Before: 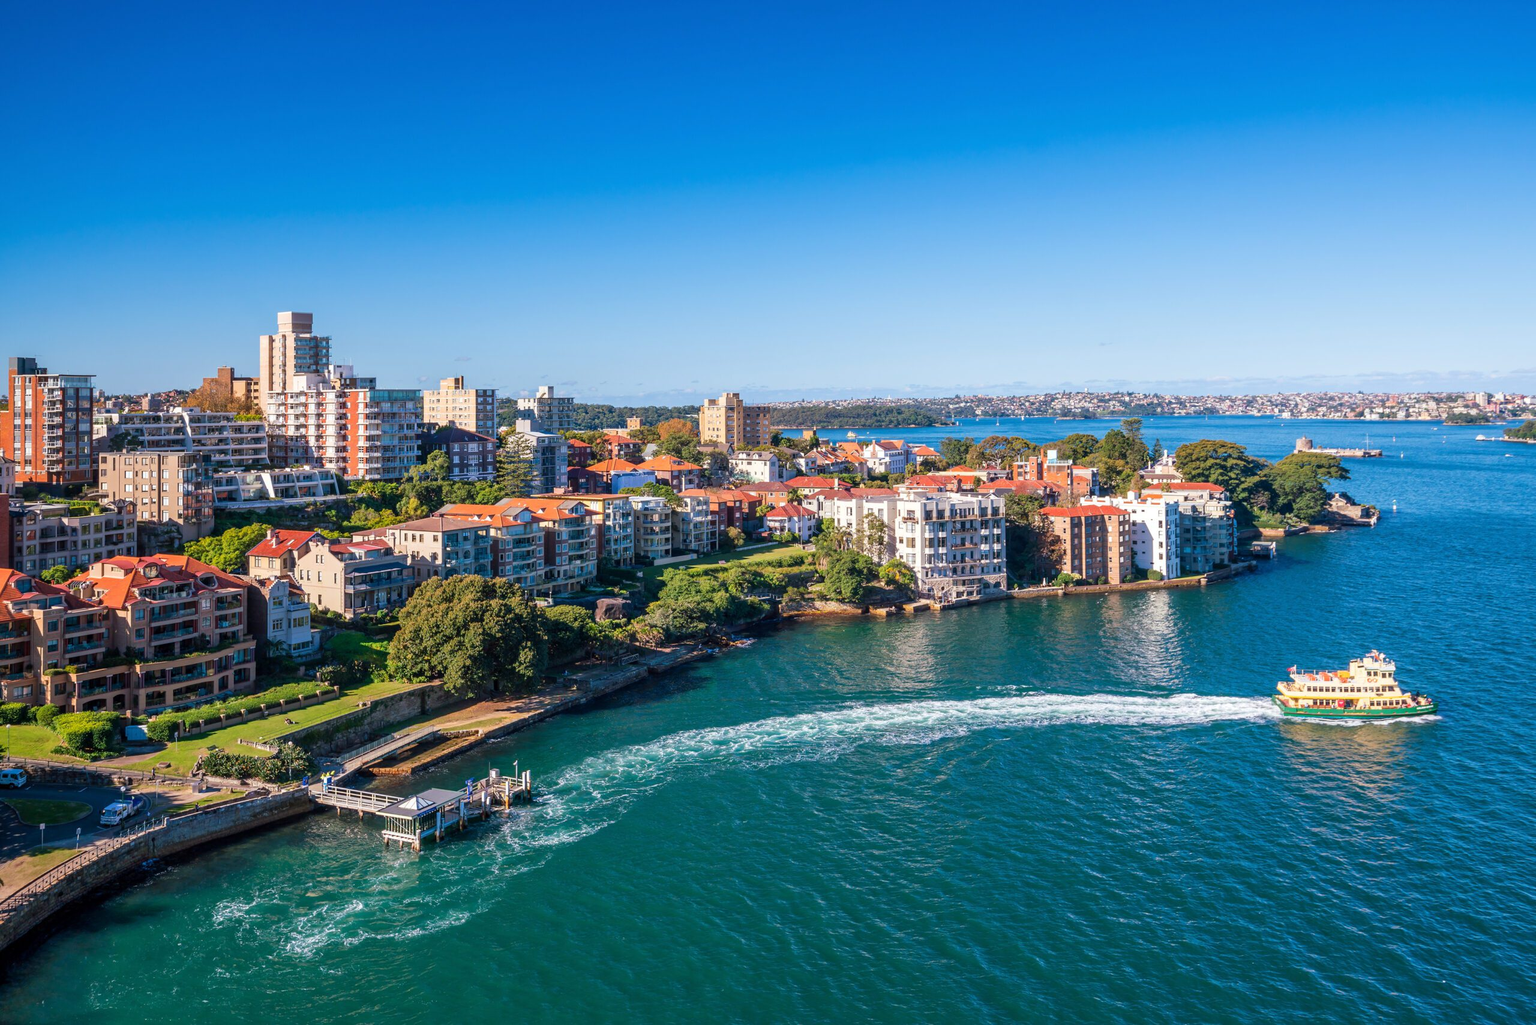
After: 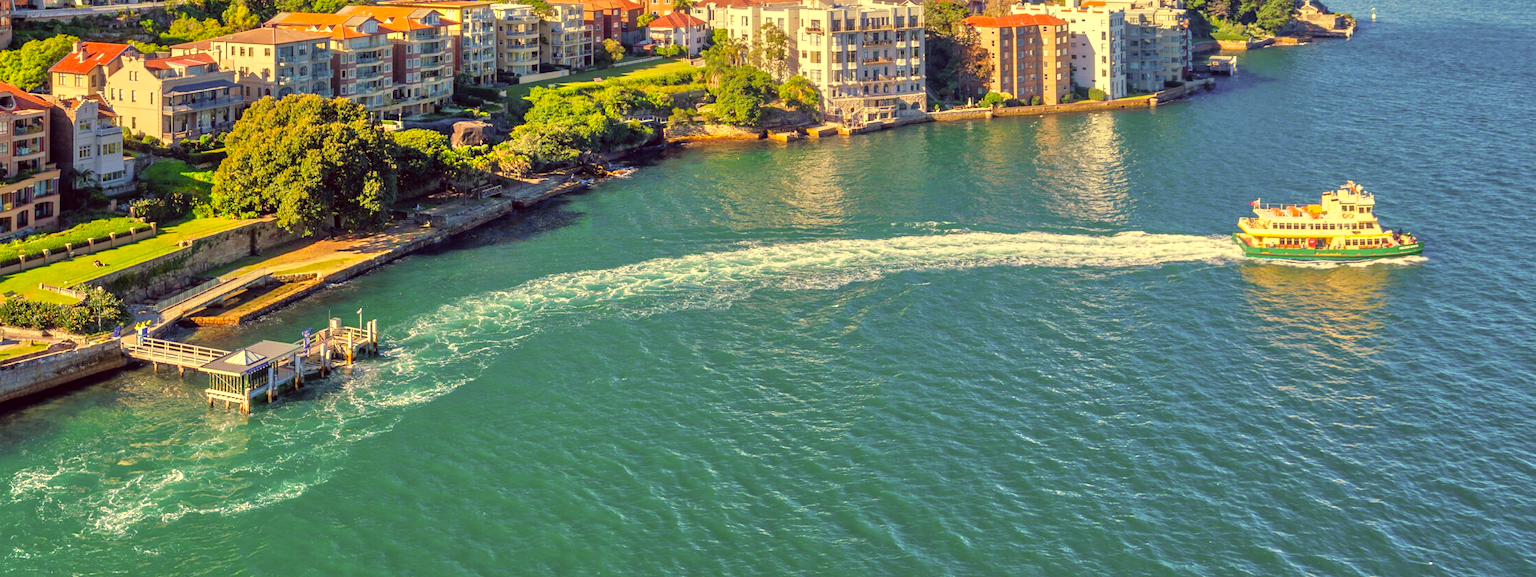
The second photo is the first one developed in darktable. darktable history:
color correction: highlights a* -0.482, highlights b* 40, shadows a* 9.8, shadows b* -0.161
tone equalizer: -7 EV 0.15 EV, -6 EV 0.6 EV, -5 EV 1.15 EV, -4 EV 1.33 EV, -3 EV 1.15 EV, -2 EV 0.6 EV, -1 EV 0.15 EV, mask exposure compensation -0.5 EV
crop and rotate: left 13.306%, top 48.129%, bottom 2.928%
